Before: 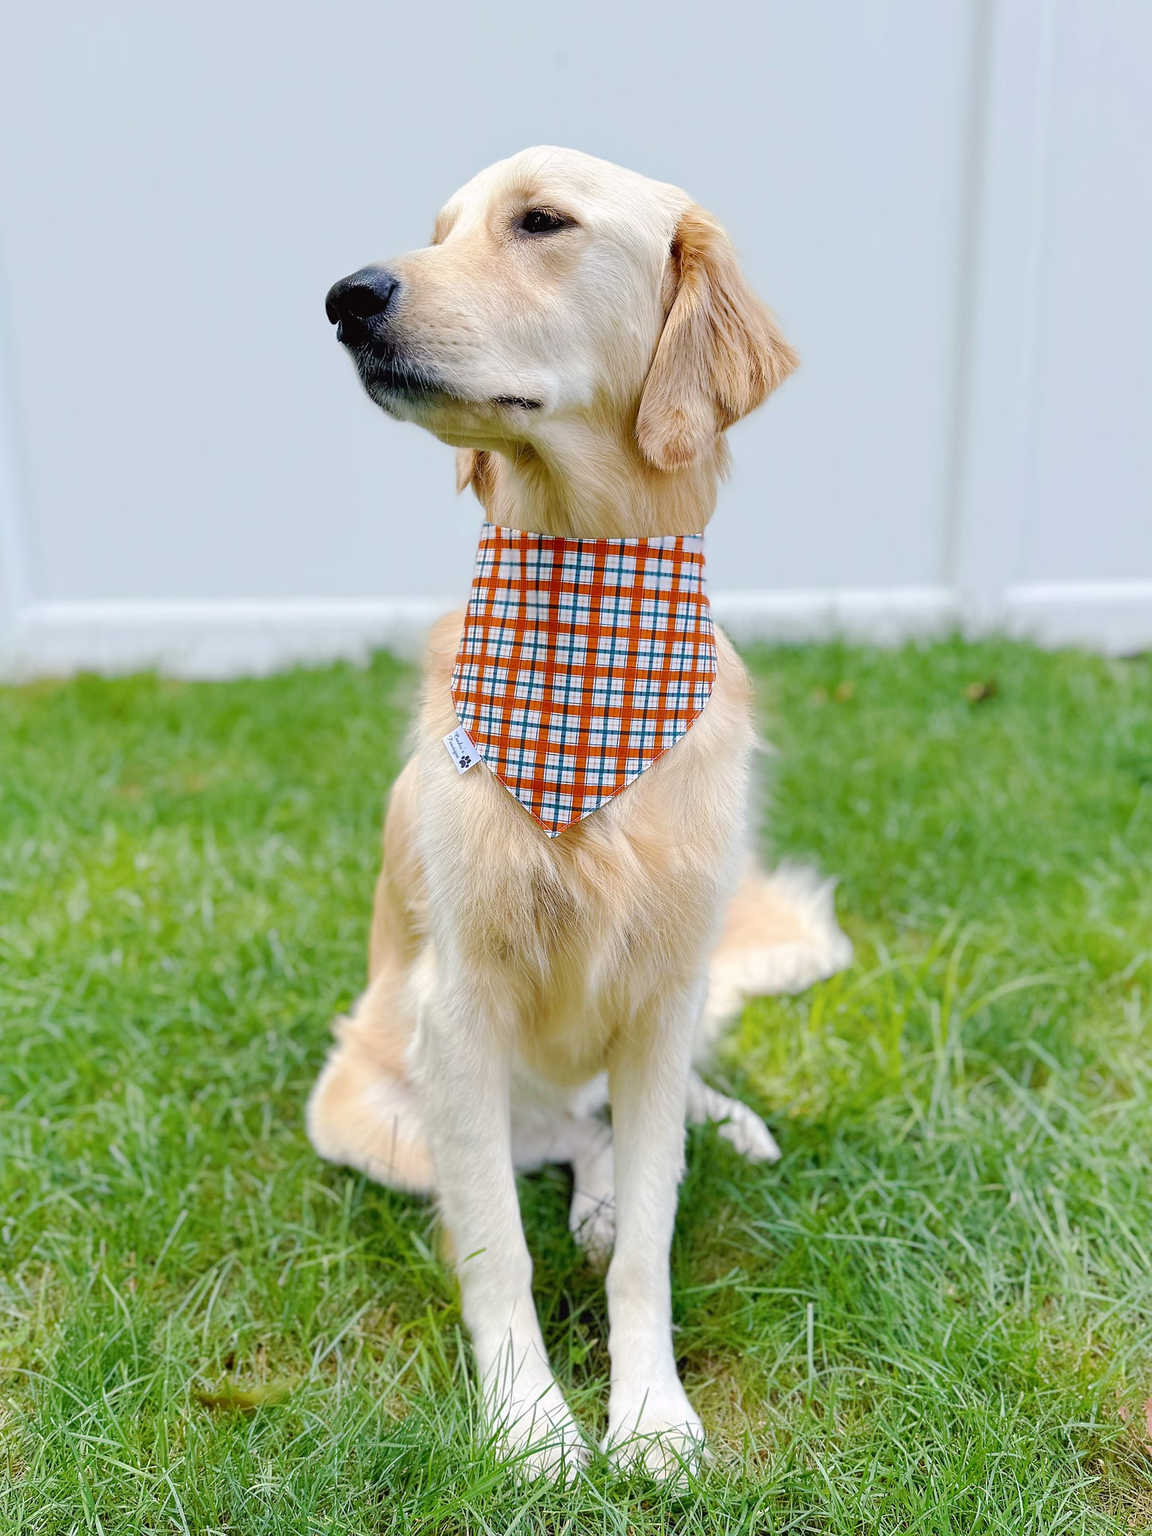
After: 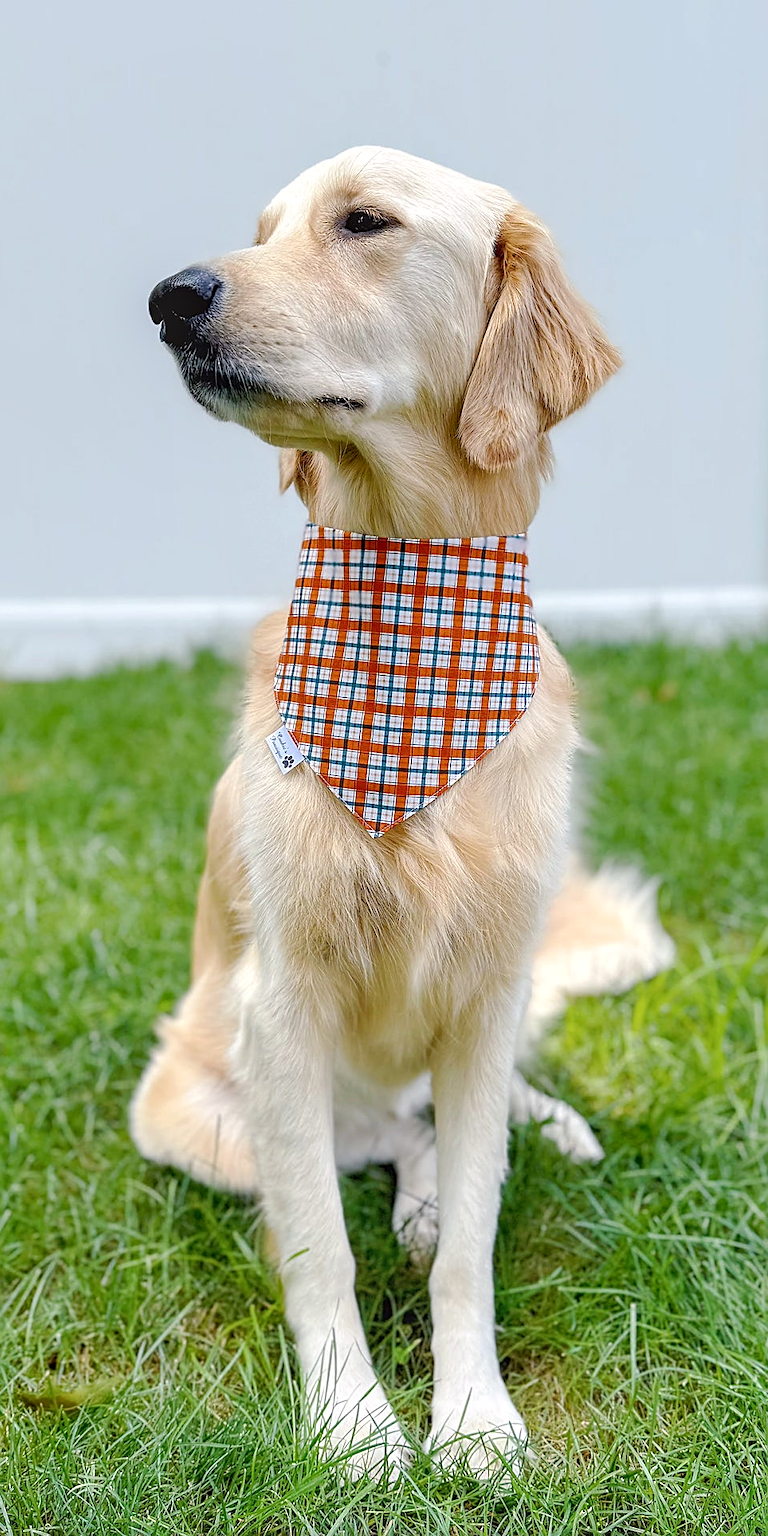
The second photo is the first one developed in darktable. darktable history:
local contrast: on, module defaults
crop: left 15.385%, right 17.897%
sharpen: on, module defaults
